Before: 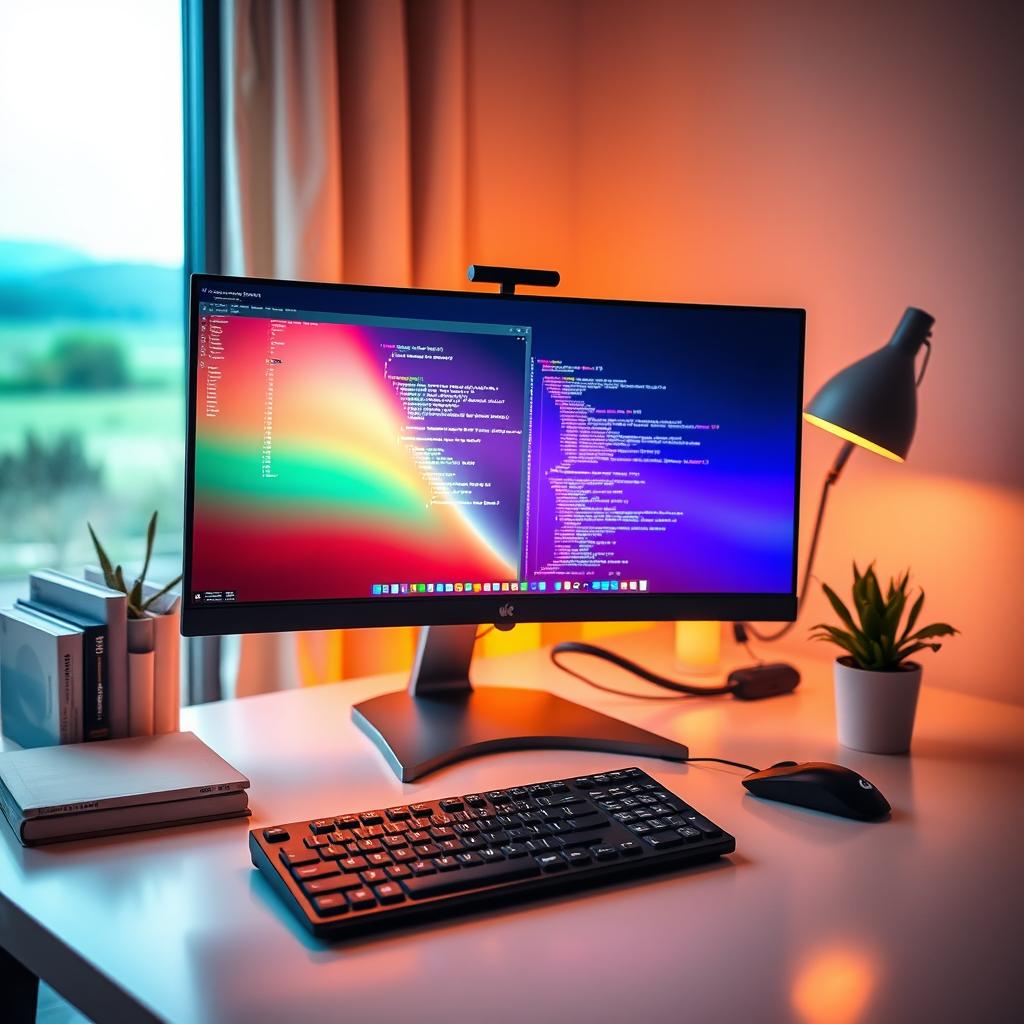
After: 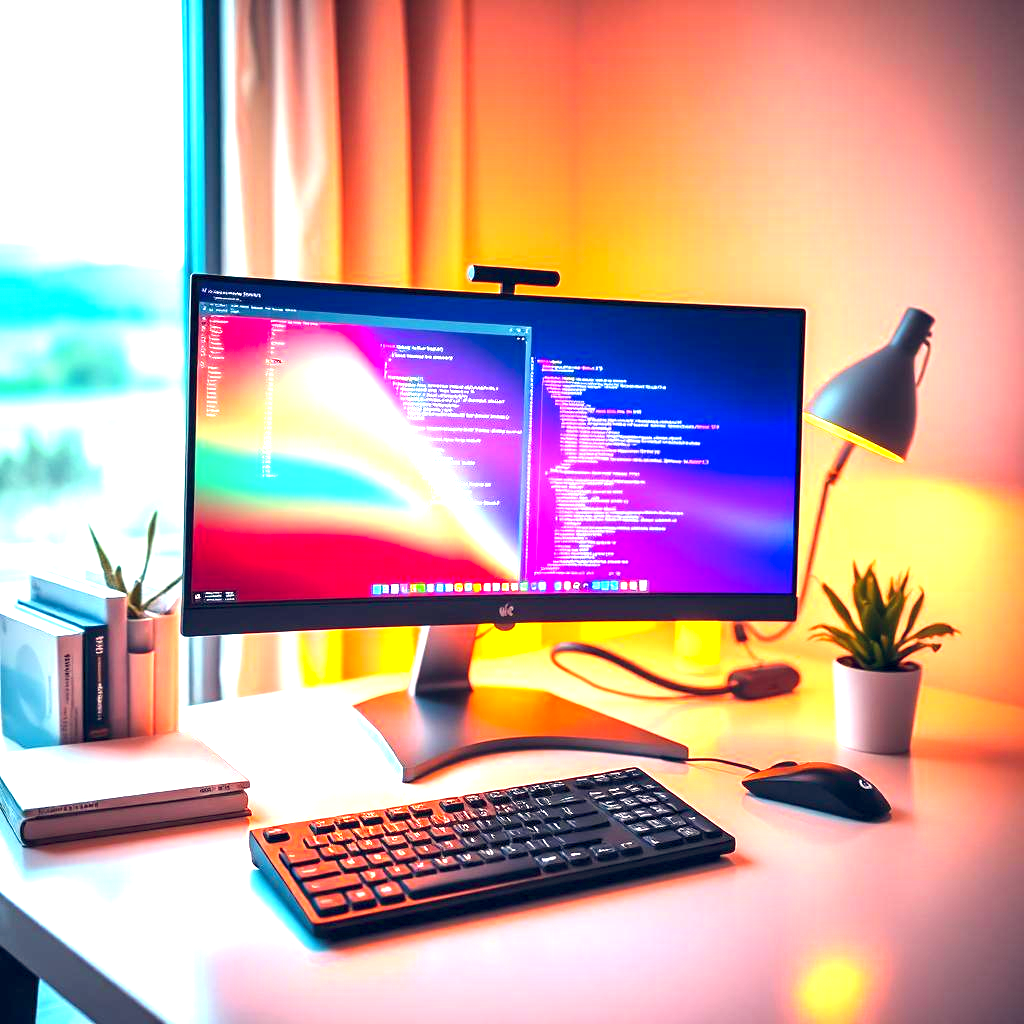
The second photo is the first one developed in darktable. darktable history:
exposure: exposure 2.001 EV, compensate exposure bias true, compensate highlight preservation false
contrast brightness saturation: contrast 0.072
color balance rgb: highlights gain › chroma 3.021%, highlights gain › hue 60.05°, global offset › chroma 0.135%, global offset › hue 253.53°, perceptual saturation grading › global saturation 9.748%, global vibrance 9.556%
